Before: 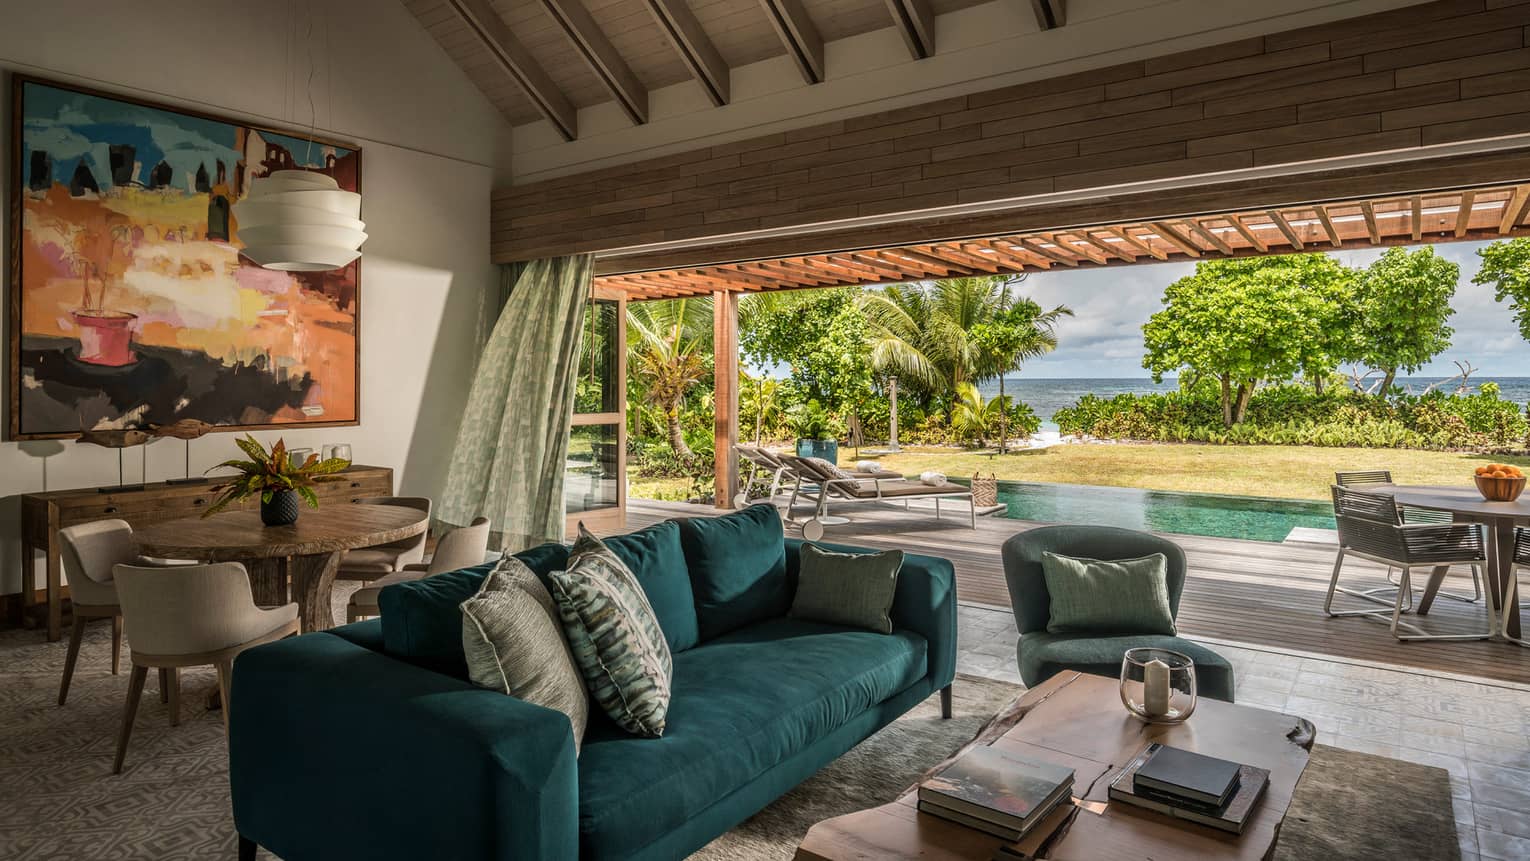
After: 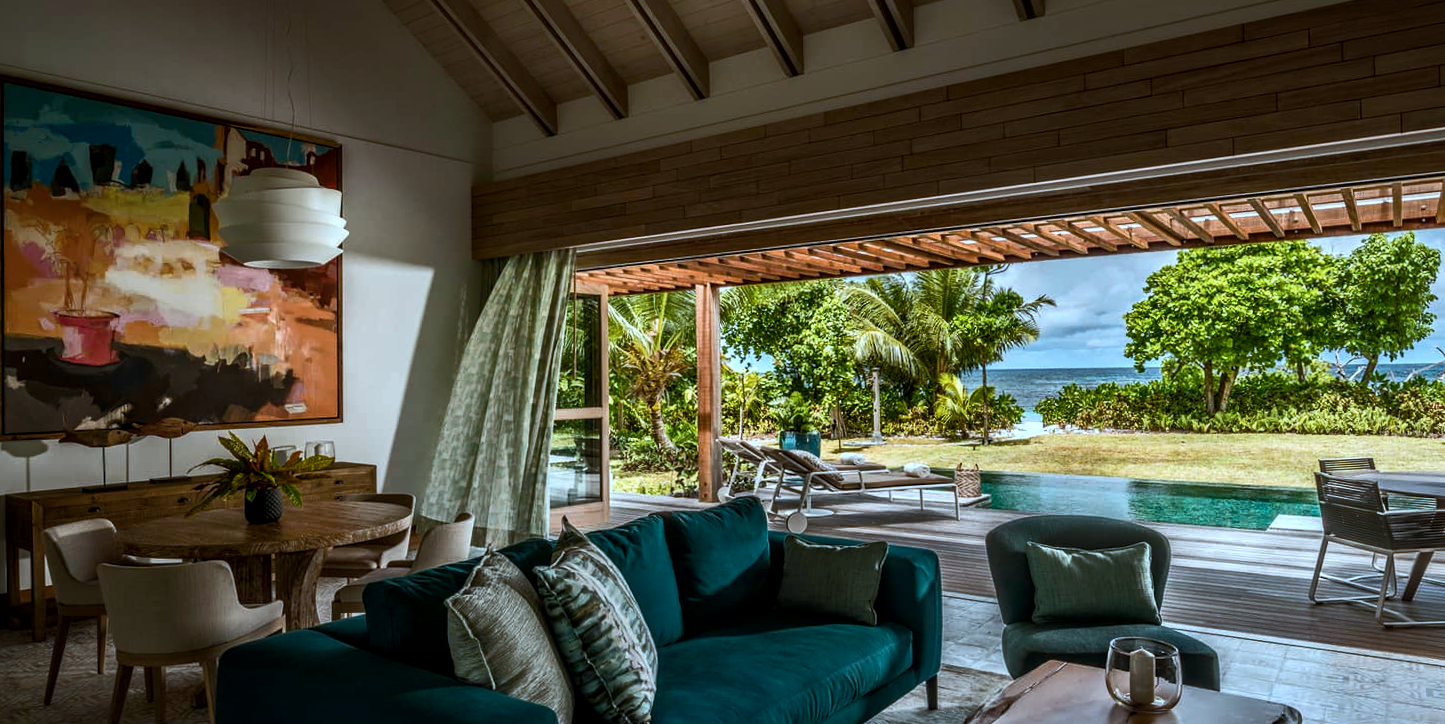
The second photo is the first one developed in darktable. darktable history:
crop and rotate: angle 0.573°, left 0.262%, right 3.605%, bottom 14.338%
color correction: highlights a* -9.37, highlights b* -22.78
color balance rgb: linear chroma grading › global chroma 14.76%, perceptual saturation grading › global saturation 20%, perceptual saturation grading › highlights -25.628%, perceptual saturation grading › shadows 24.726%, perceptual brilliance grading › highlights 4.003%, perceptual brilliance grading › mid-tones -18.189%, perceptual brilliance grading › shadows -42.068%, global vibrance 20%
local contrast: mode bilateral grid, contrast 19, coarseness 49, detail 119%, midtone range 0.2
